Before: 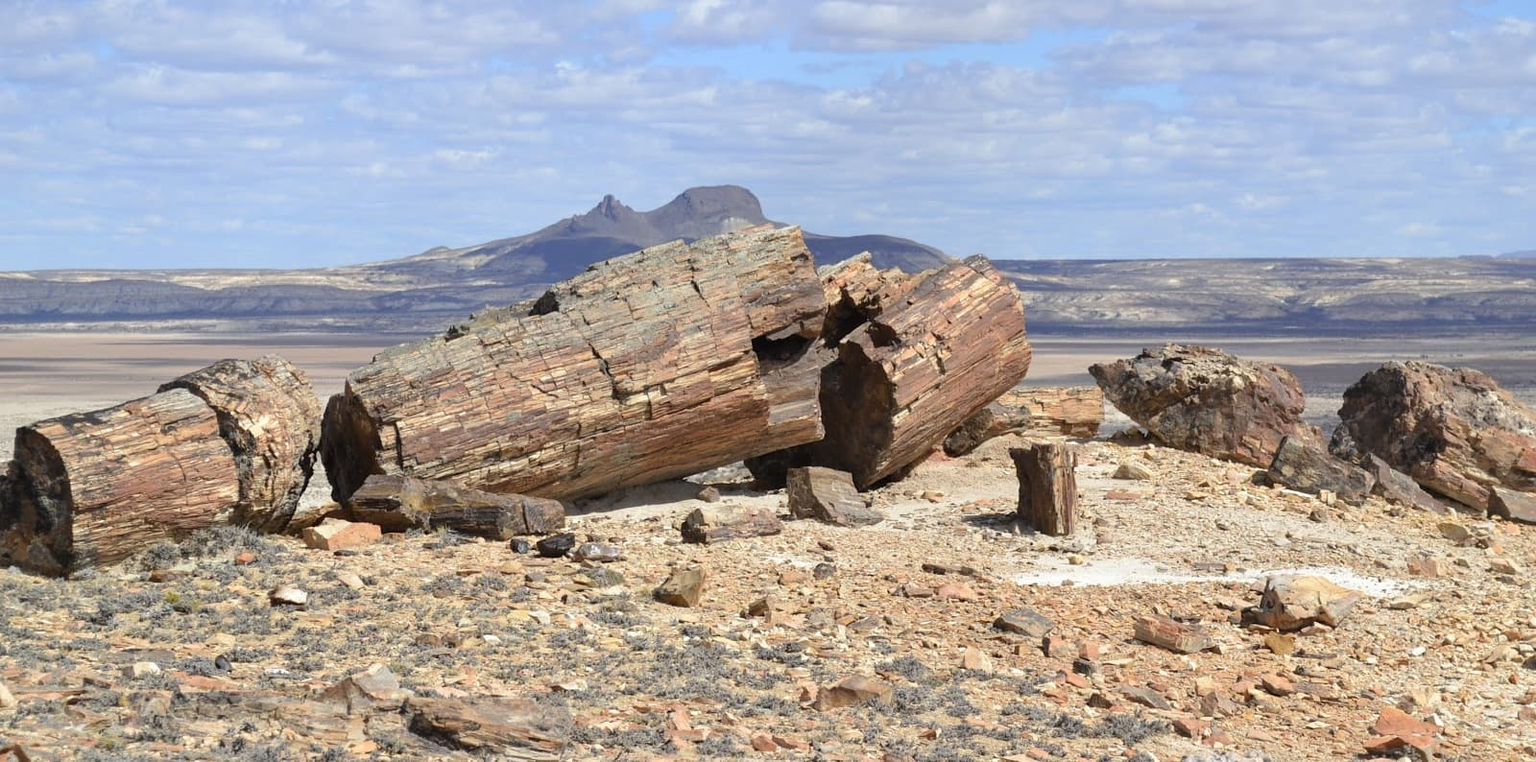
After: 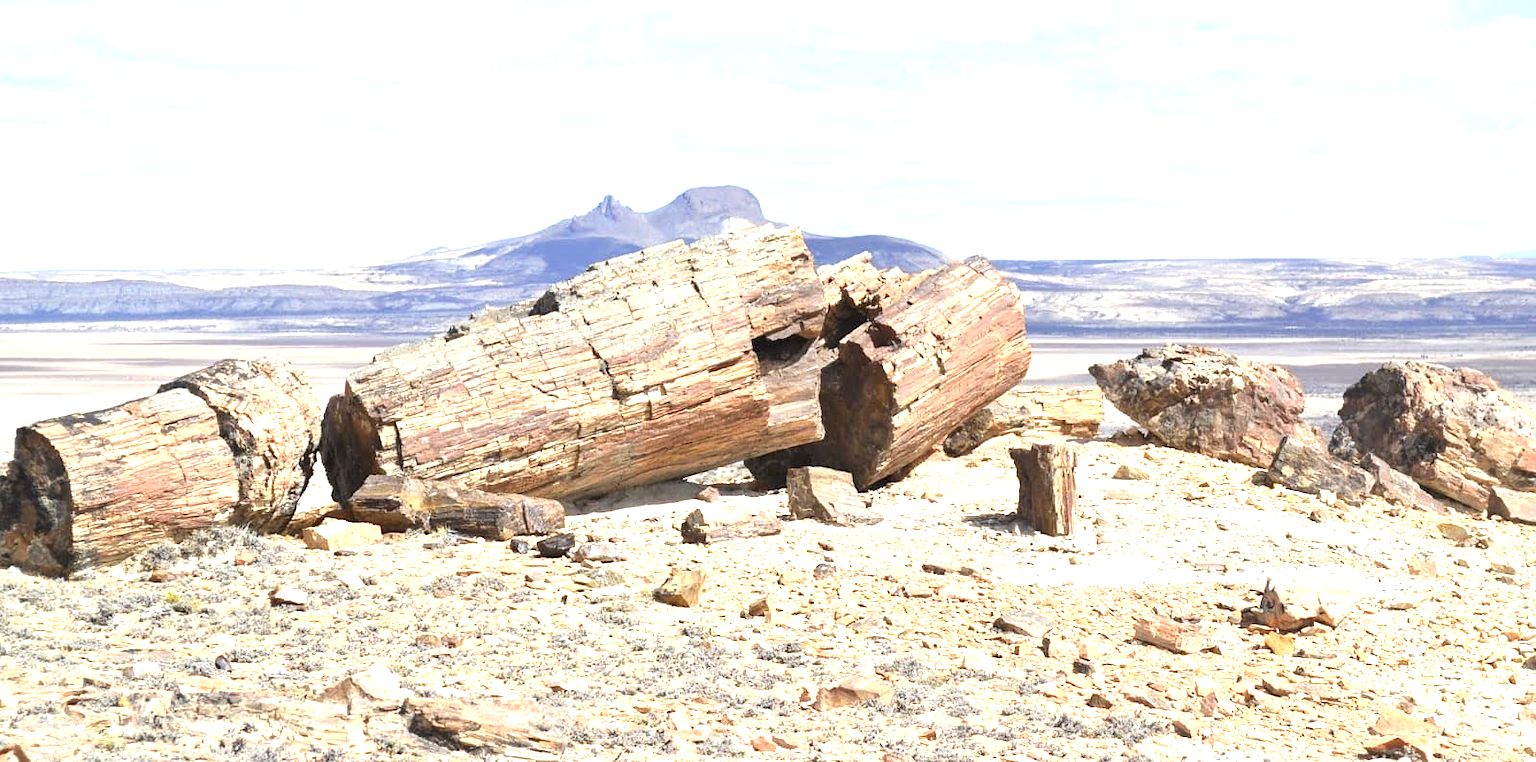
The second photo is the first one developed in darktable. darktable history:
exposure: black level correction 0, exposure 1.378 EV, compensate highlight preservation false
